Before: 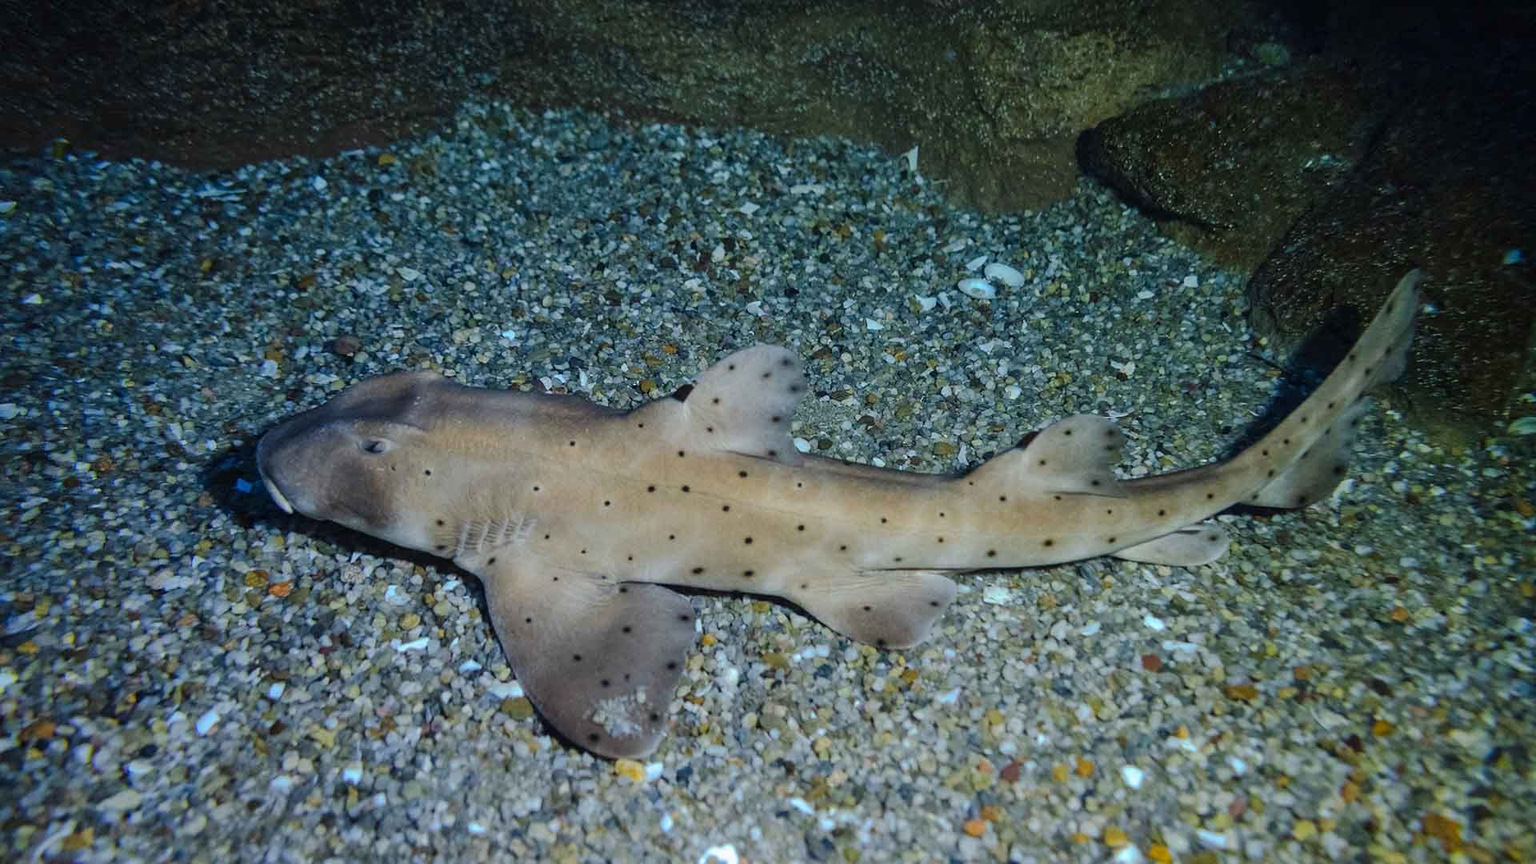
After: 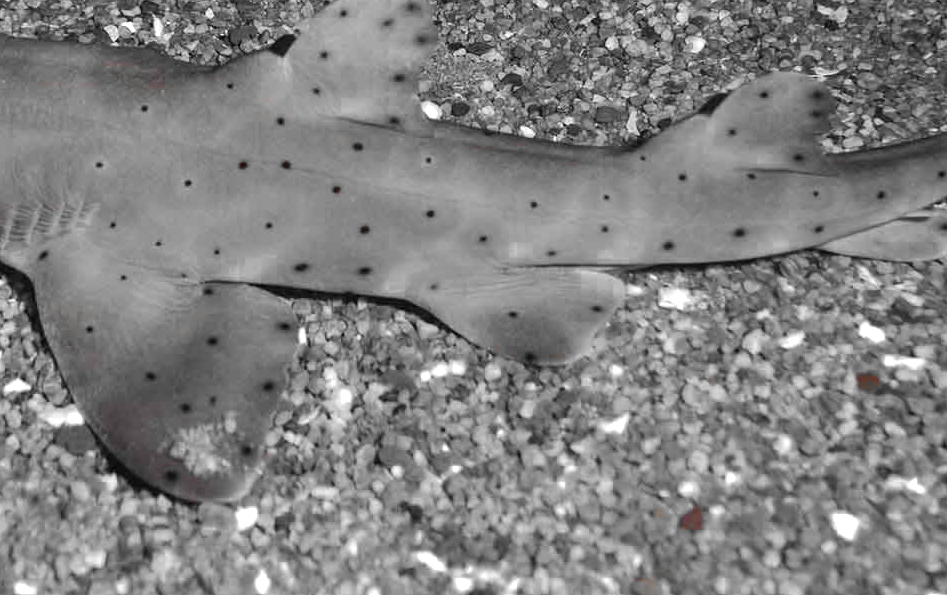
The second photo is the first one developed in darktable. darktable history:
color zones: curves: ch0 [(0, 0.352) (0.143, 0.407) (0.286, 0.386) (0.429, 0.431) (0.571, 0.829) (0.714, 0.853) (0.857, 0.833) (1, 0.352)]; ch1 [(0, 0.604) (0.072, 0.726) (0.096, 0.608) (0.205, 0.007) (0.571, -0.006) (0.839, -0.013) (0.857, -0.012) (1, 0.604)]
shadows and highlights: shadows 25.21, highlights -25.68
crop: left 29.746%, top 41.33%, right 20.889%, bottom 3.486%
